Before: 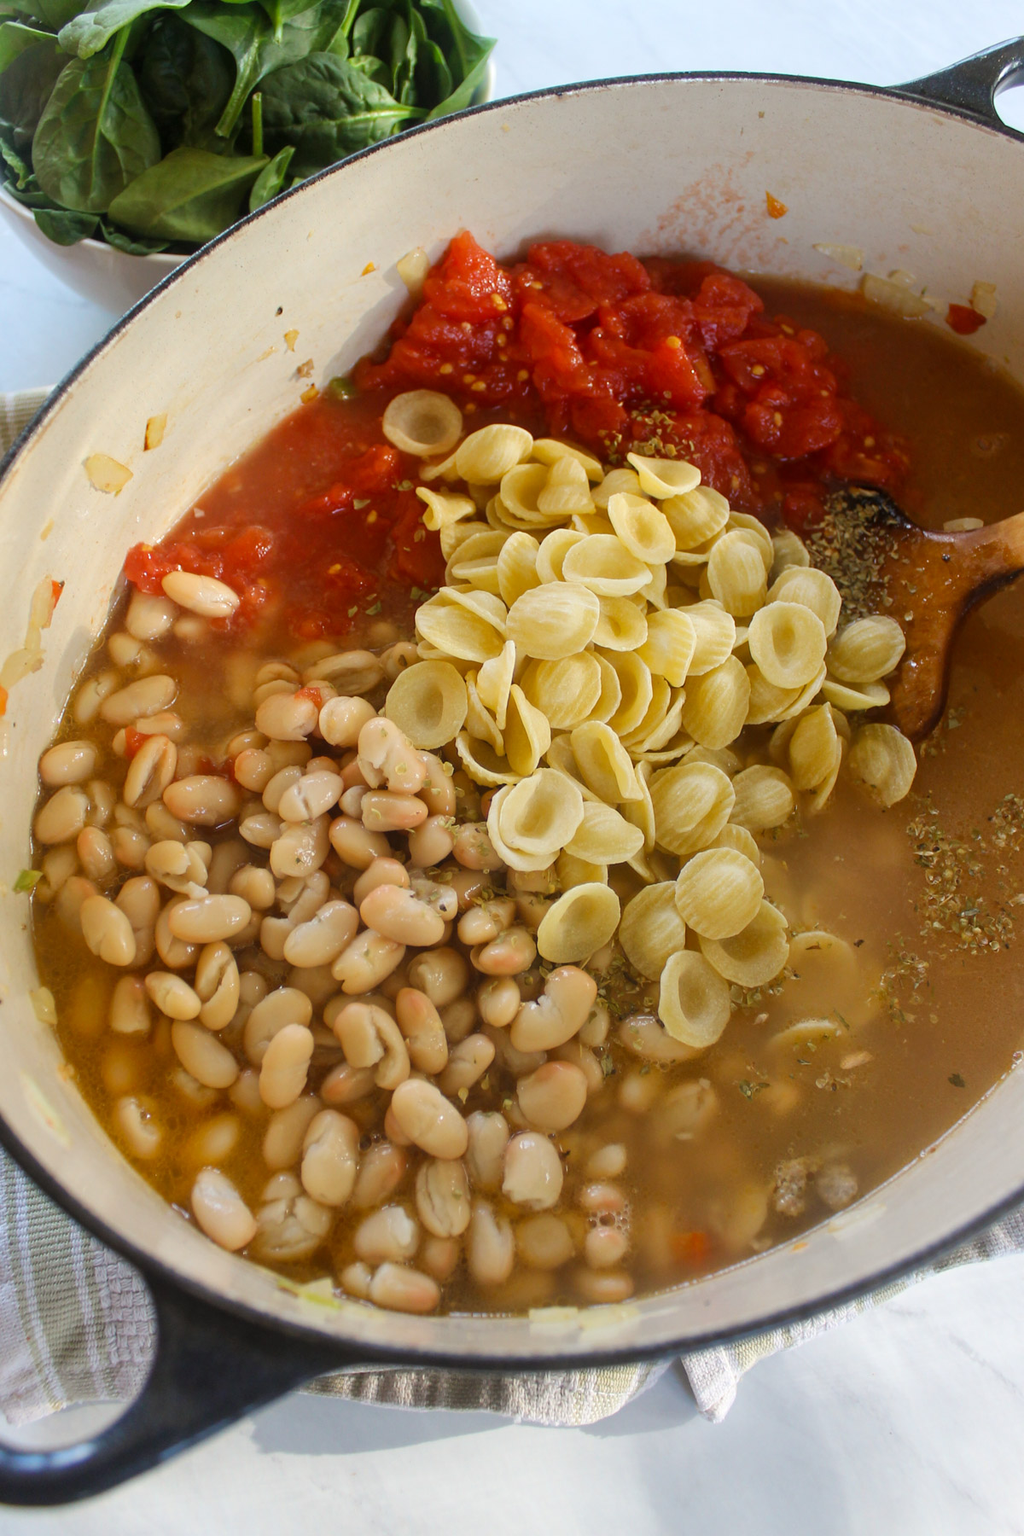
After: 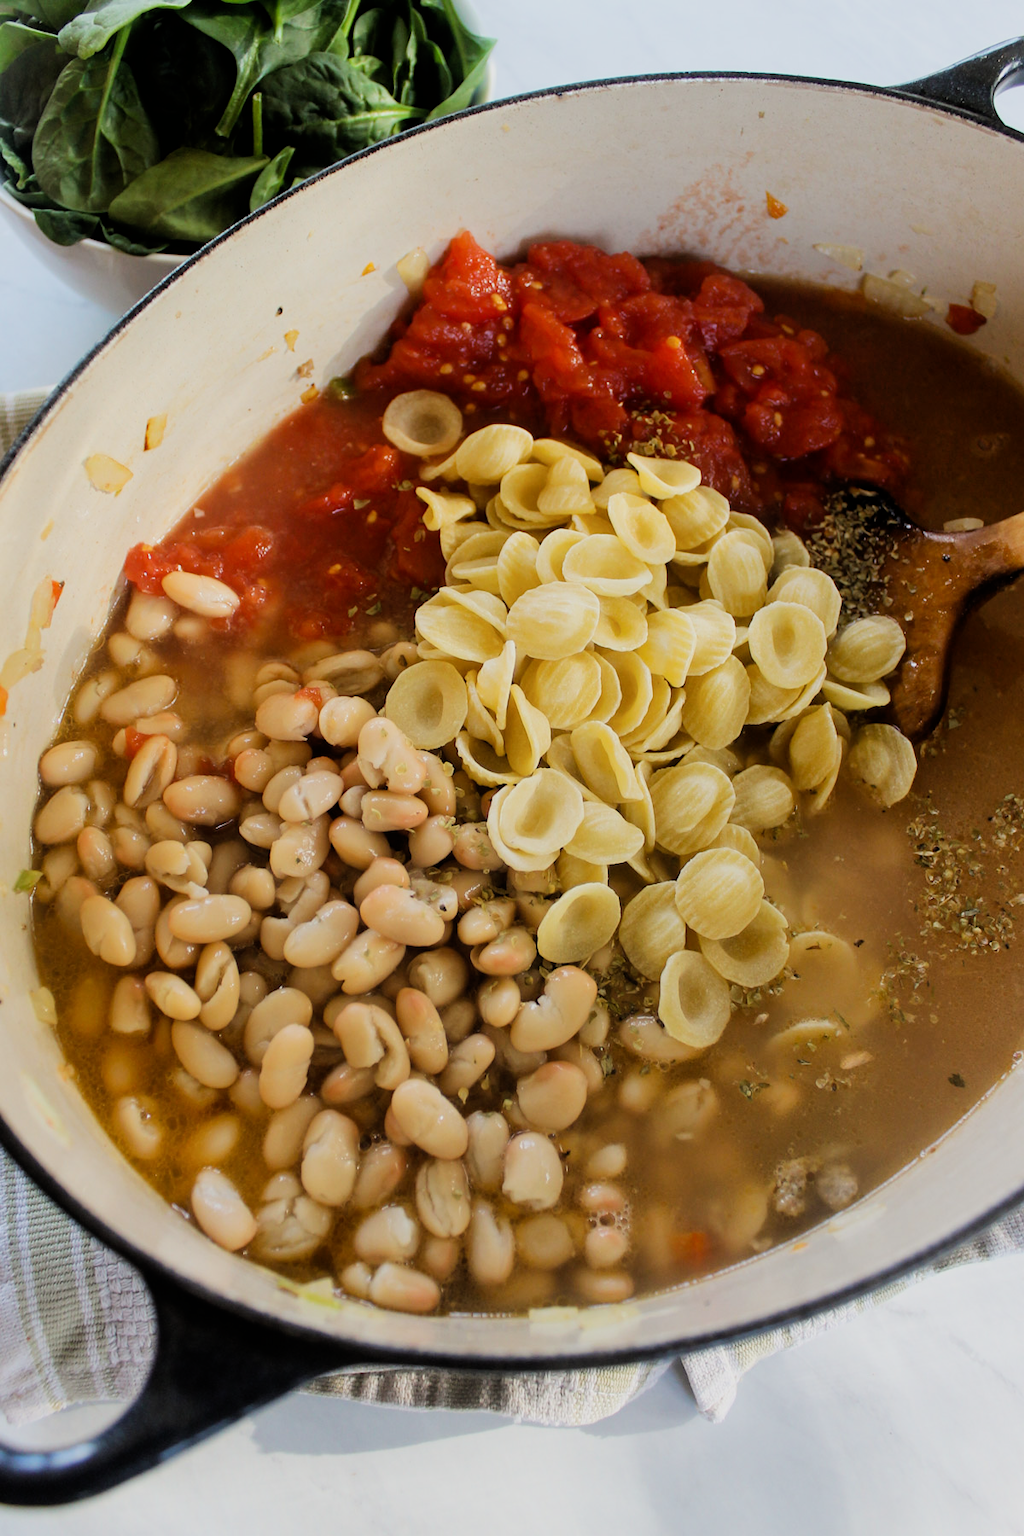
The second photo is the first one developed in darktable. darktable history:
filmic rgb: black relative exposure -5.04 EV, white relative exposure 3.99 EV, hardness 2.89, contrast 1.298, highlights saturation mix -30.25%
